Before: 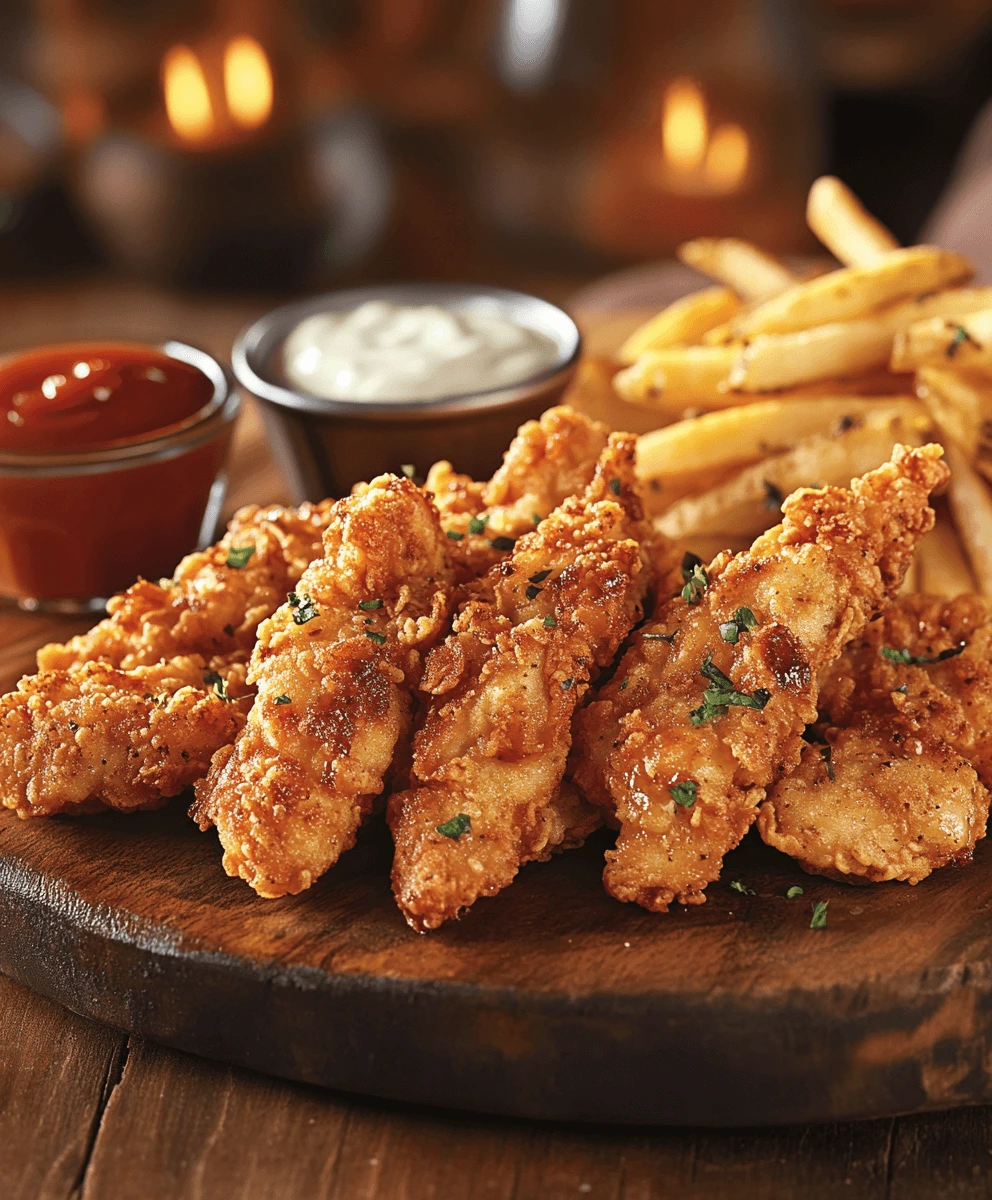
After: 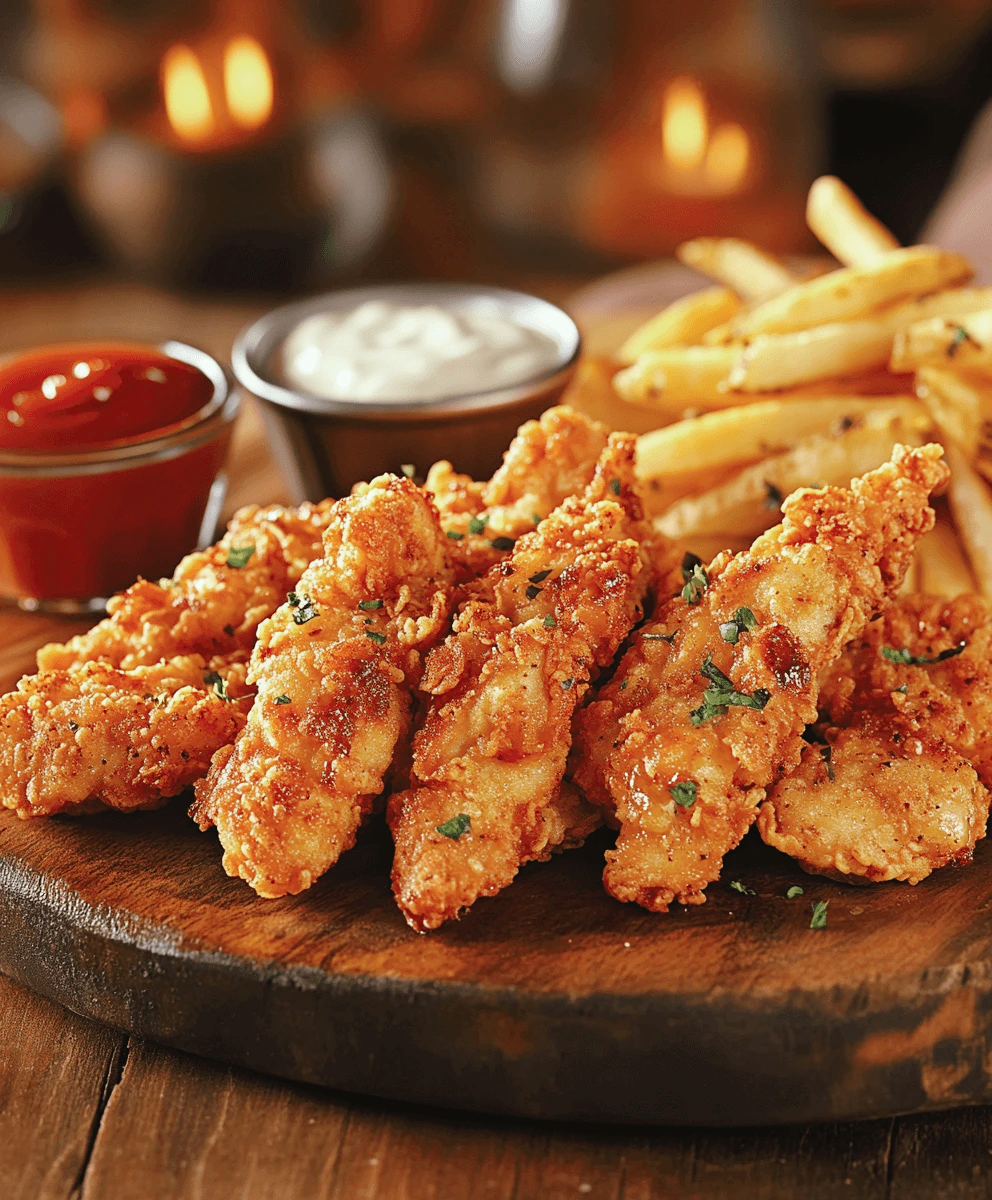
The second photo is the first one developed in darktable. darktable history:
tone curve: curves: ch0 [(0, 0) (0.003, 0.003) (0.011, 0.014) (0.025, 0.027) (0.044, 0.044) (0.069, 0.064) (0.1, 0.108) (0.136, 0.153) (0.177, 0.208) (0.224, 0.275) (0.277, 0.349) (0.335, 0.422) (0.399, 0.492) (0.468, 0.557) (0.543, 0.617) (0.623, 0.682) (0.709, 0.745) (0.801, 0.826) (0.898, 0.916) (1, 1)], preserve colors none
color look up table: target L [93.38, 92.29, 91.07, 85.54, 82.74, 74.23, 67.89, 66.01, 65.99, 45.48, 49.78, 27.52, 18.41, 200.19, 81.55, 77.84, 75.55, 61.9, 49.6, 49.95, 49.64, 46.2, 40.11, 34.91, 22.02, 95.52, 85.93, 79, 74.61, 69, 62.05, 60.09, 55.56, 66.82, 54.46, 41.35, 40.66, 48.93, 35.86, 39.78, 33.15, 25.38, 22.44, 11.26, 2.034, 88.42, 66.44, 62.33, 57.57], target a [-16.11, -28.24, -29.69, -56.14, -59.28, -73.64, -28.27, -77.62, -7.012, -30.63, -28.35, -27.98, -7.524, 0, 0.896, 12.33, 22.59, 60.41, 56.81, 77.6, 31.36, 31.8, 1.125, 52.56, 38.34, 3.814, 19.39, 29.5, 44.41, 22.11, 19.45, 73.15, 79.91, 57.94, 37.36, 13.49, 60.8, 40.63, 3.249, 55.95, 0.377, 42.7, 28.11, 13.54, 5.95, -48.44, -43.69, -19.02, -7.862], target b [40.86, 25.98, 72.17, 59.18, 16.73, 47.02, 42.32, 62.69, 62.35, 45.31, 13.47, 28.19, 20.02, 0, 20.31, 85.11, 57.58, 32.21, 57.91, 55.58, 26.77, 51.68, 37.29, 32.57, 7.149, -3.577, -15.83, -3.919, -24.73, -40.36, 0.886, 1.026, -26.18, -43.82, -9.379, -48.66, 6.238, -64.7, -15.63, -41.54, 4.151, -20.35, -55.5, -30.8, -2.45, -11.63, -10.93, -42.51, -23.01], num patches 49
